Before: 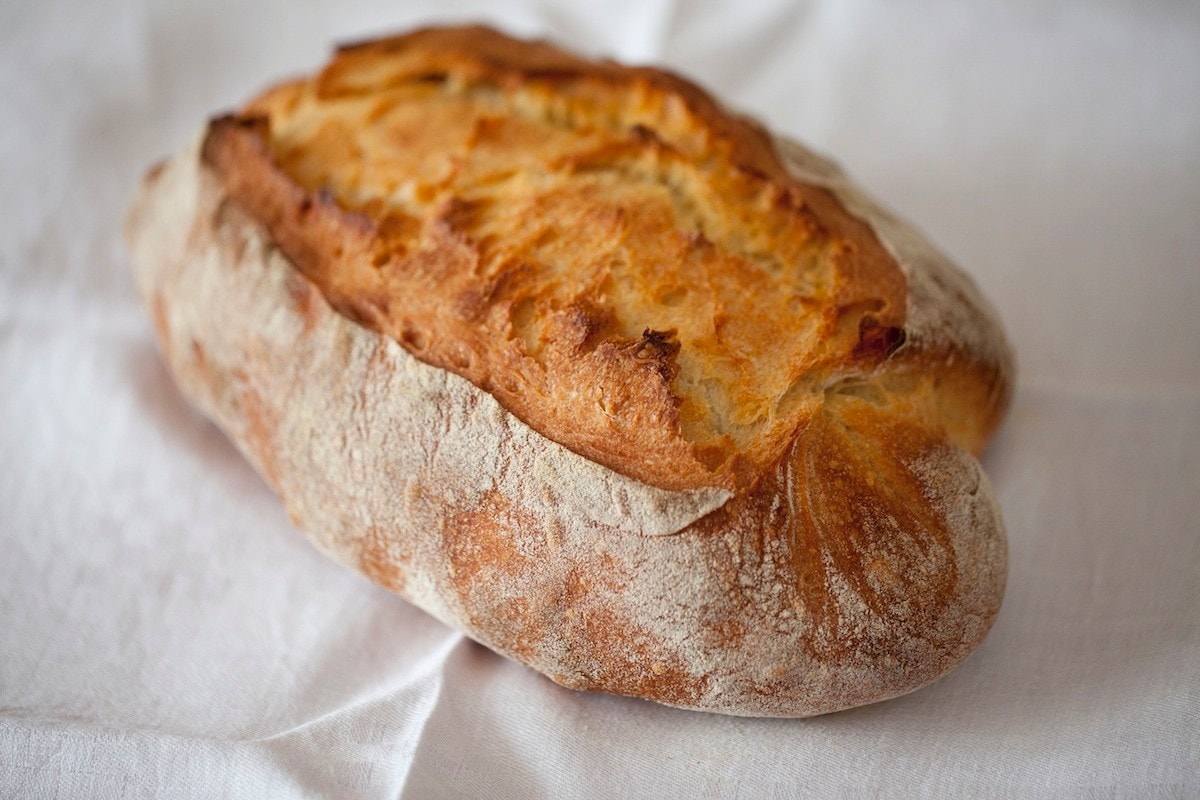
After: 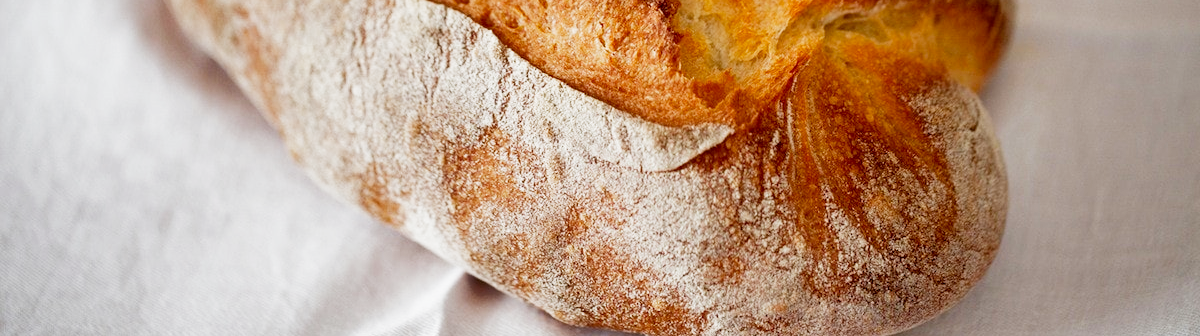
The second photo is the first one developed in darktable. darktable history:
filmic rgb: middle gray luminance 12.74%, black relative exposure -10.13 EV, white relative exposure 3.47 EV, threshold 6 EV, target black luminance 0%, hardness 5.74, latitude 44.69%, contrast 1.221, highlights saturation mix 5%, shadows ↔ highlights balance 26.78%, add noise in highlights 0, preserve chrominance no, color science v3 (2019), use custom middle-gray values true, iterations of high-quality reconstruction 0, contrast in highlights soft, enable highlight reconstruction true
crop: top 45.551%, bottom 12.262%
shadows and highlights: soften with gaussian
